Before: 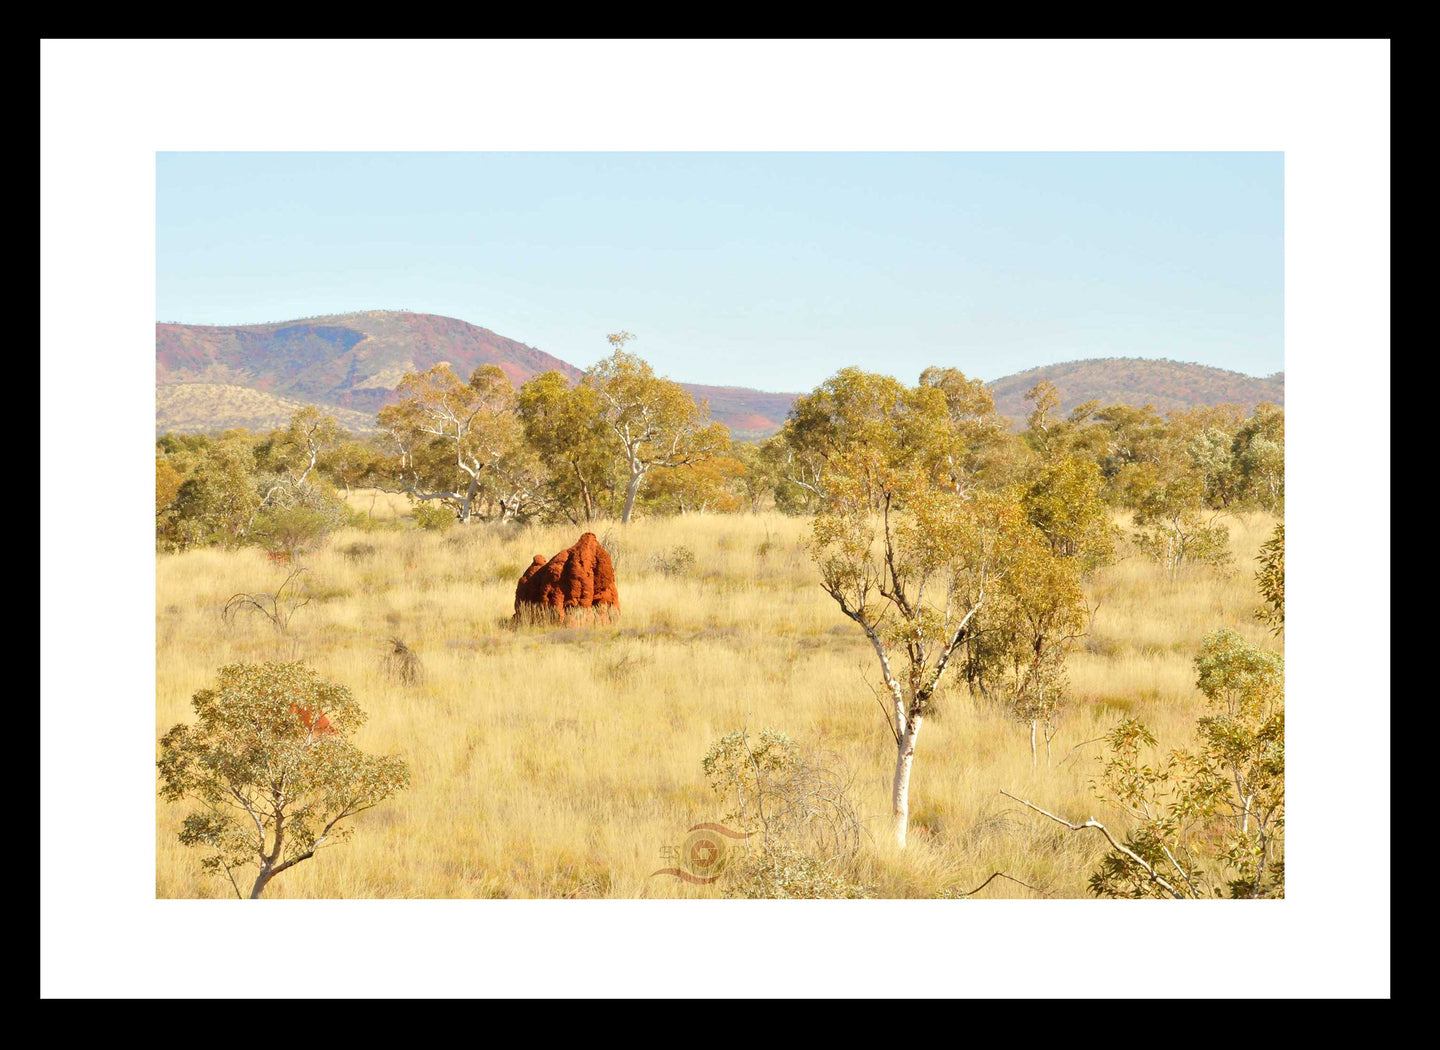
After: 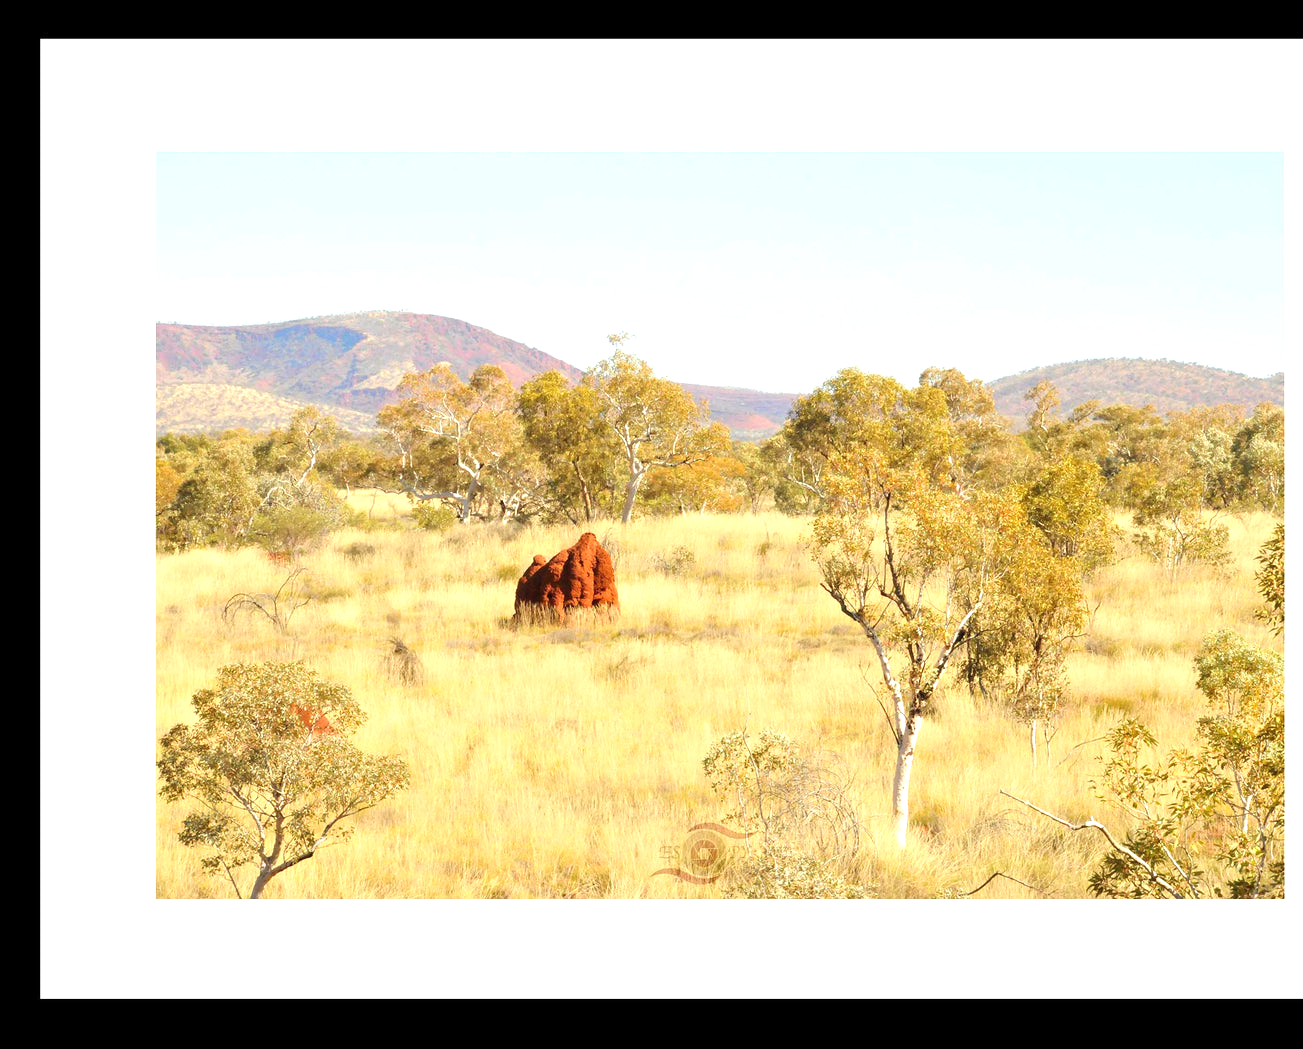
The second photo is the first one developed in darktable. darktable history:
exposure: exposure 0.515 EV, compensate highlight preservation false
crop: right 9.509%, bottom 0.031%
